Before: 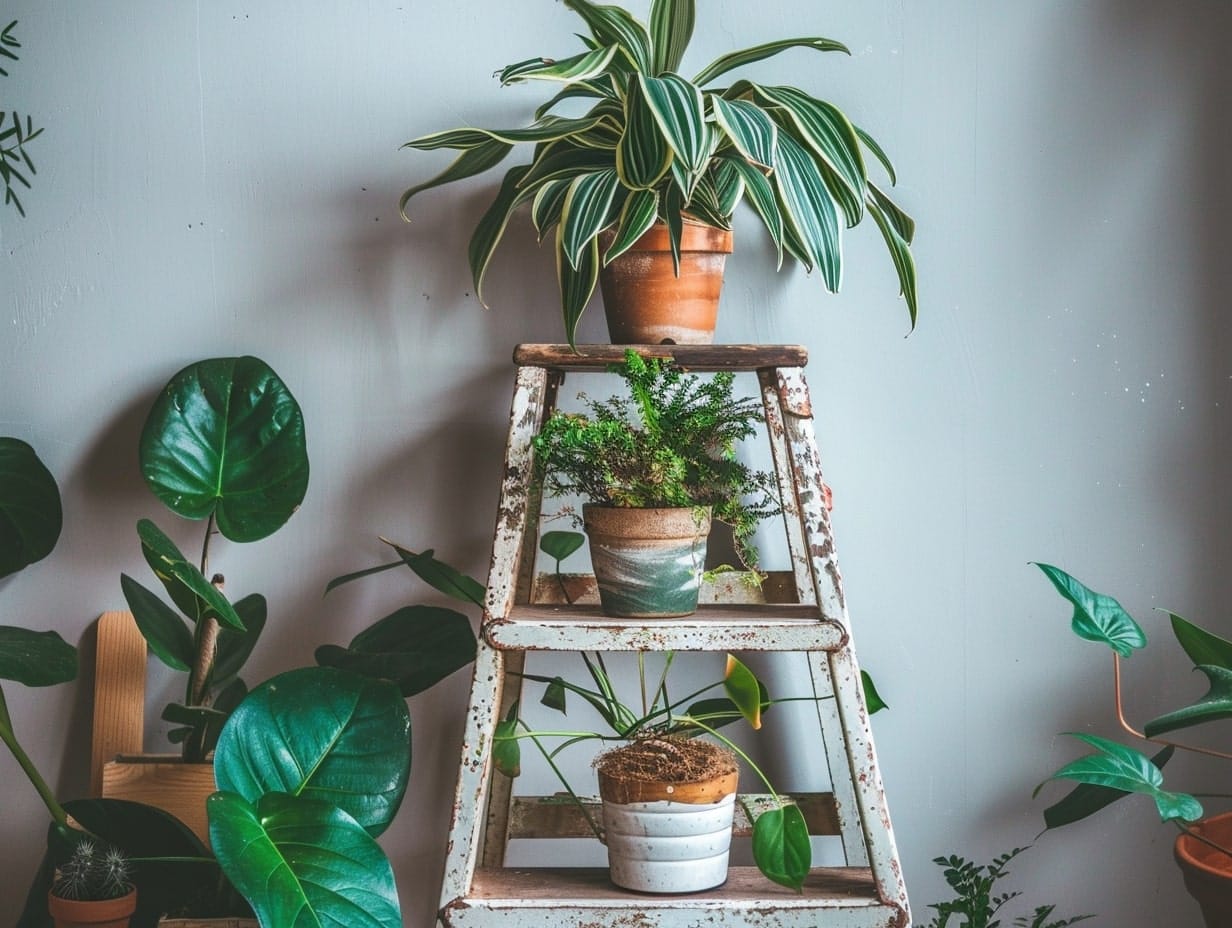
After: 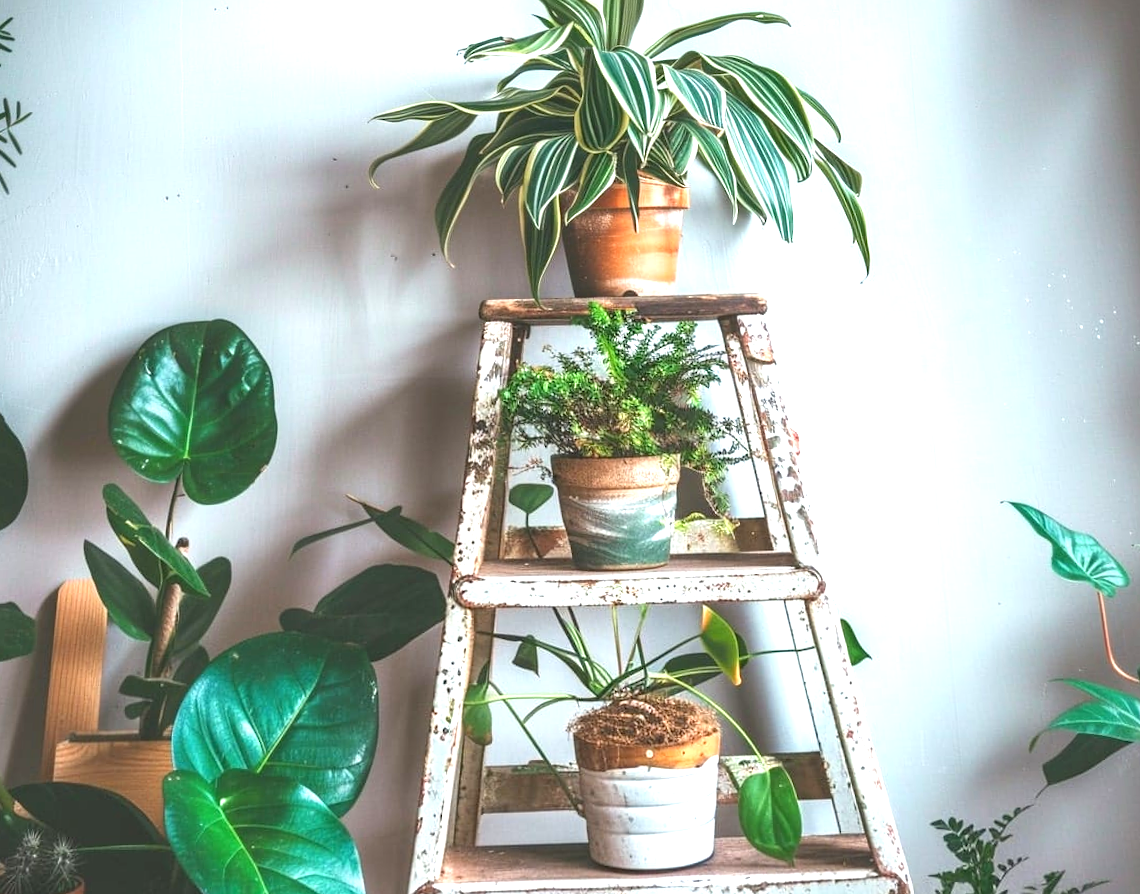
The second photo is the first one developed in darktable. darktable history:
exposure: black level correction 0, exposure 1 EV, compensate exposure bias true, compensate highlight preservation false
rotate and perspective: rotation -1.68°, lens shift (vertical) -0.146, crop left 0.049, crop right 0.912, crop top 0.032, crop bottom 0.96
